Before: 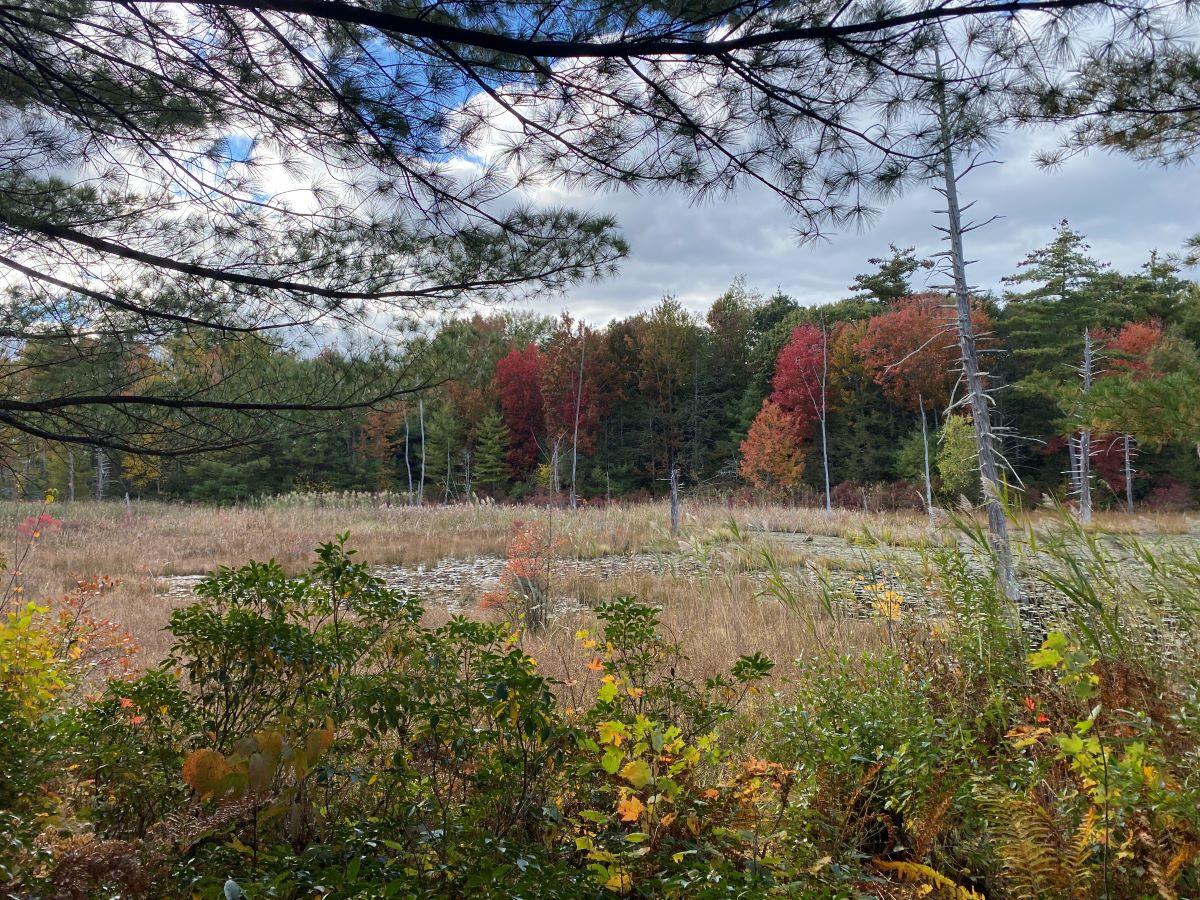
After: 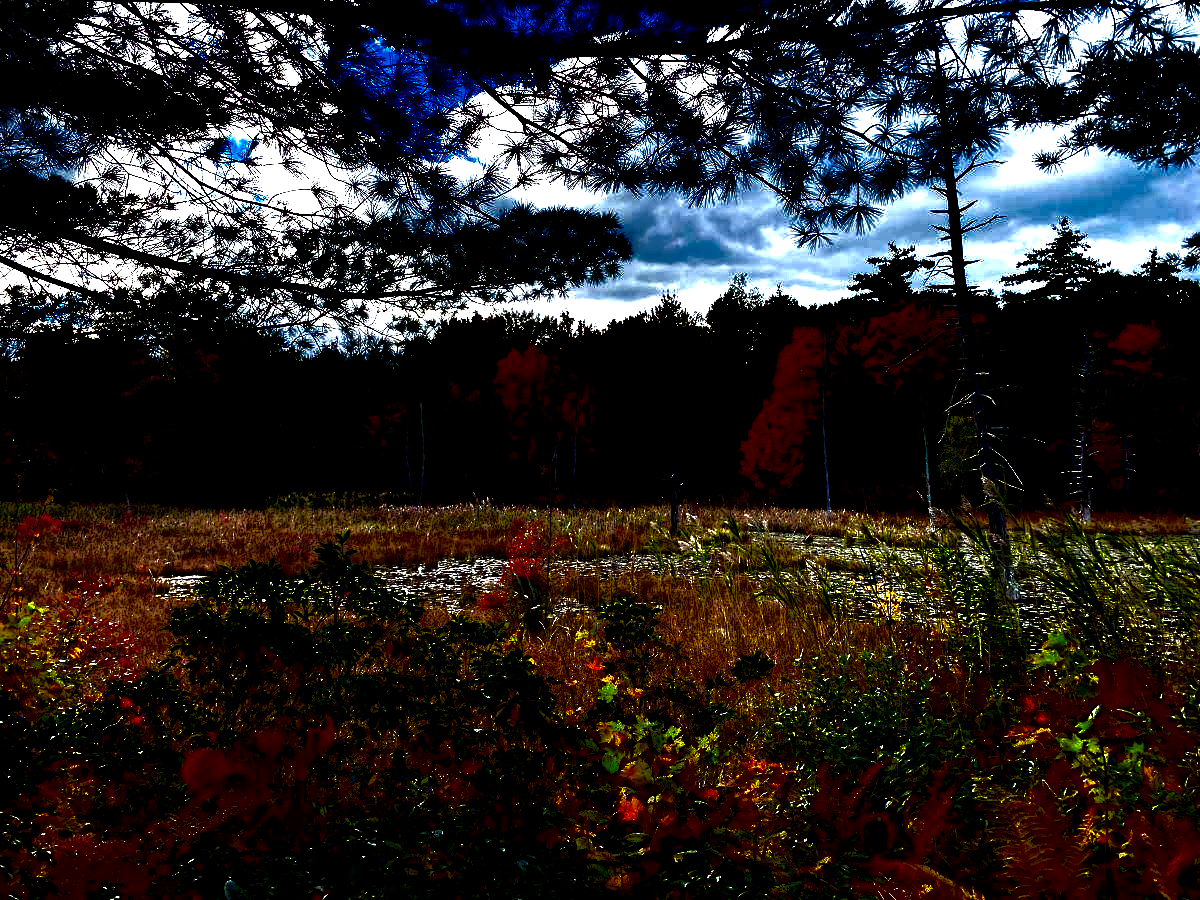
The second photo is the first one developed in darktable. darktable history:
local contrast: highlights 0%, shadows 198%, detail 164%, midtone range 0.001
exposure: black level correction 0, exposure 1.1 EV, compensate exposure bias true, compensate highlight preservation false
contrast brightness saturation: brightness -1, saturation 1
